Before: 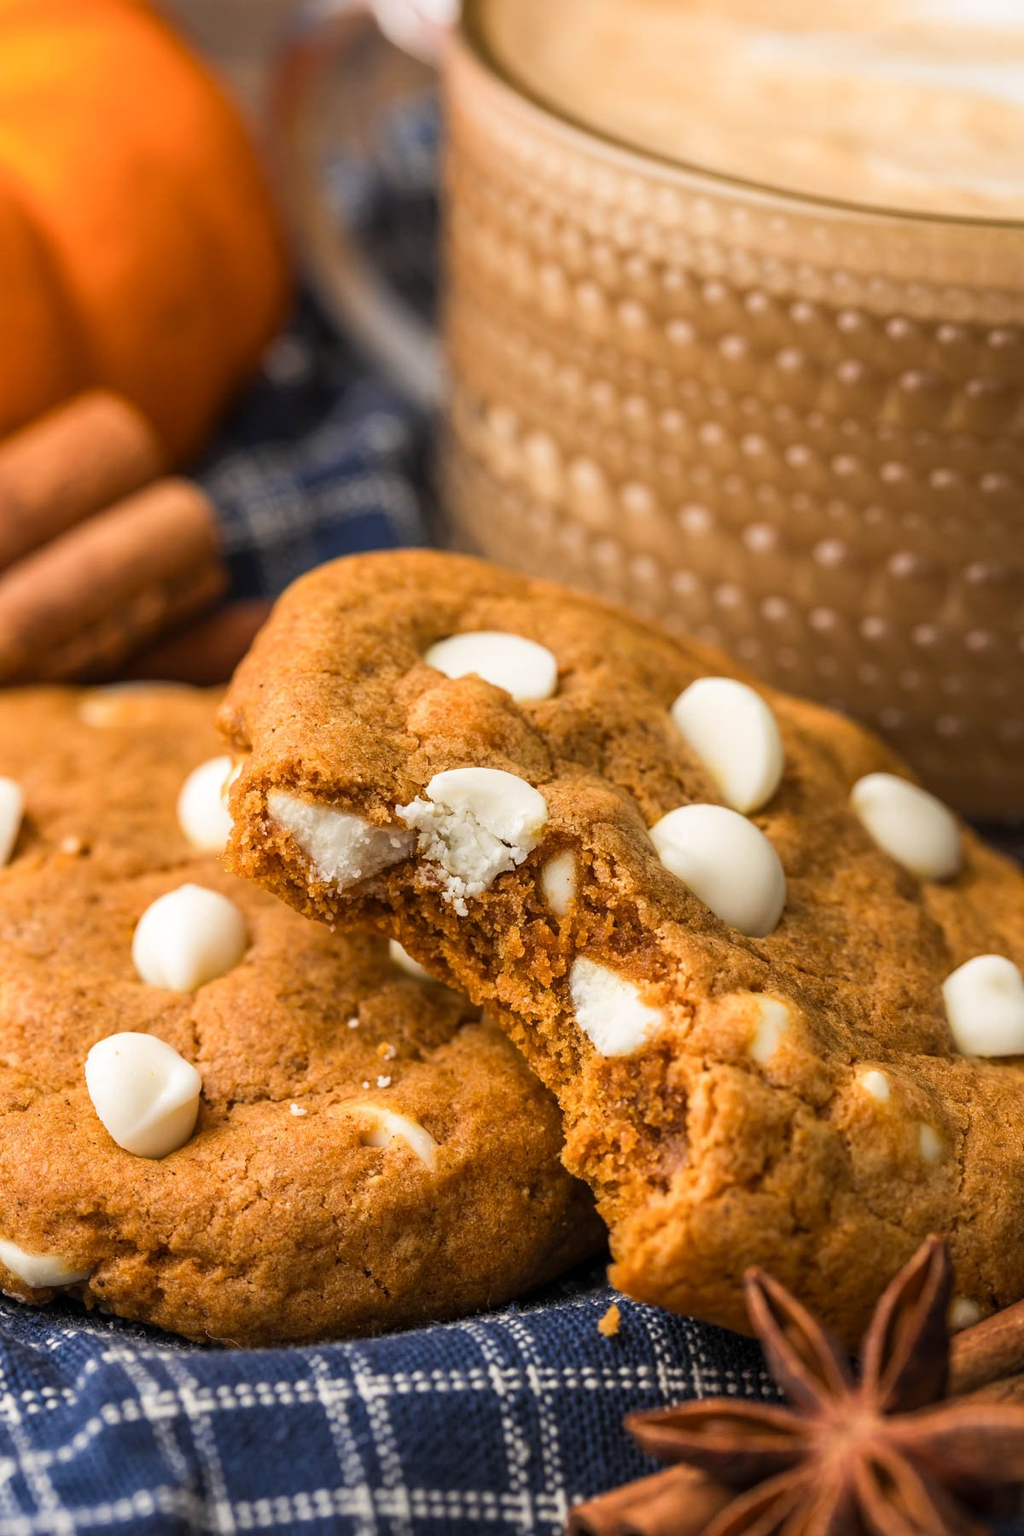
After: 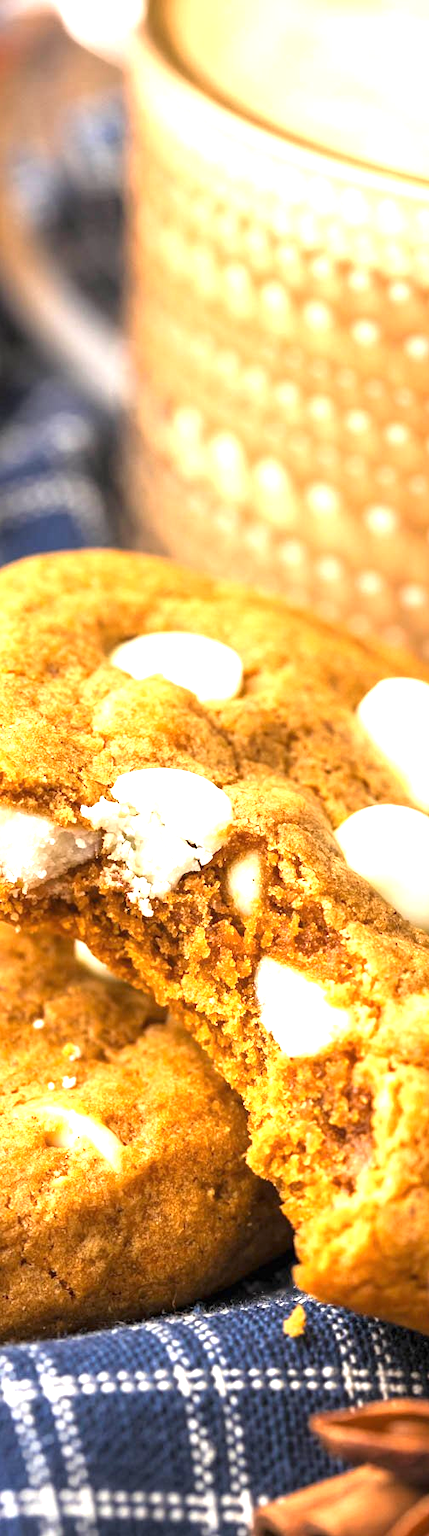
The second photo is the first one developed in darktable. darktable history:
exposure: black level correction 0, exposure 1.489 EV, compensate highlight preservation false
crop: left 30.816%, right 27.207%
